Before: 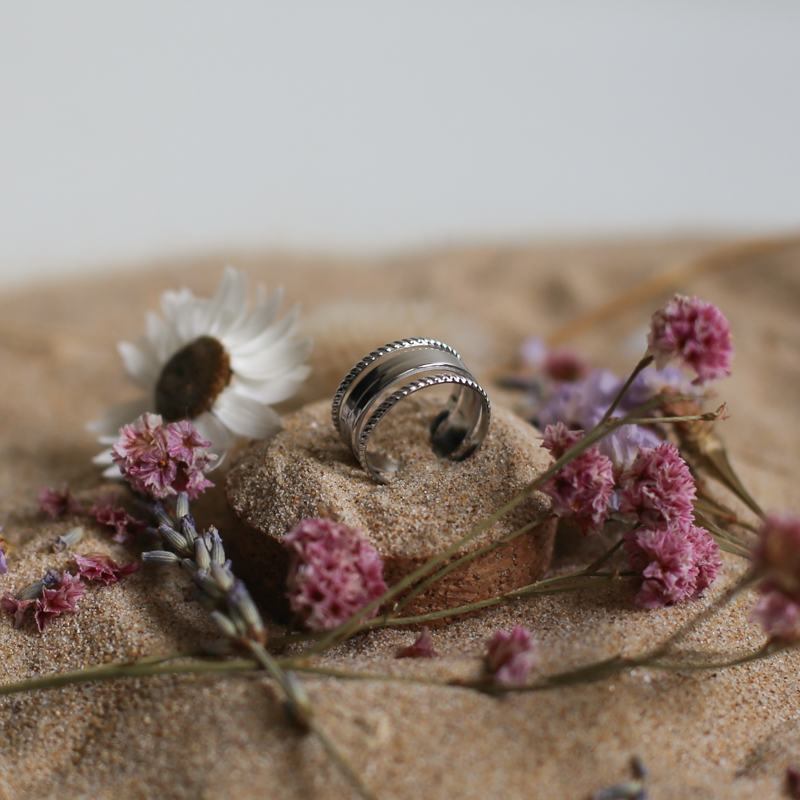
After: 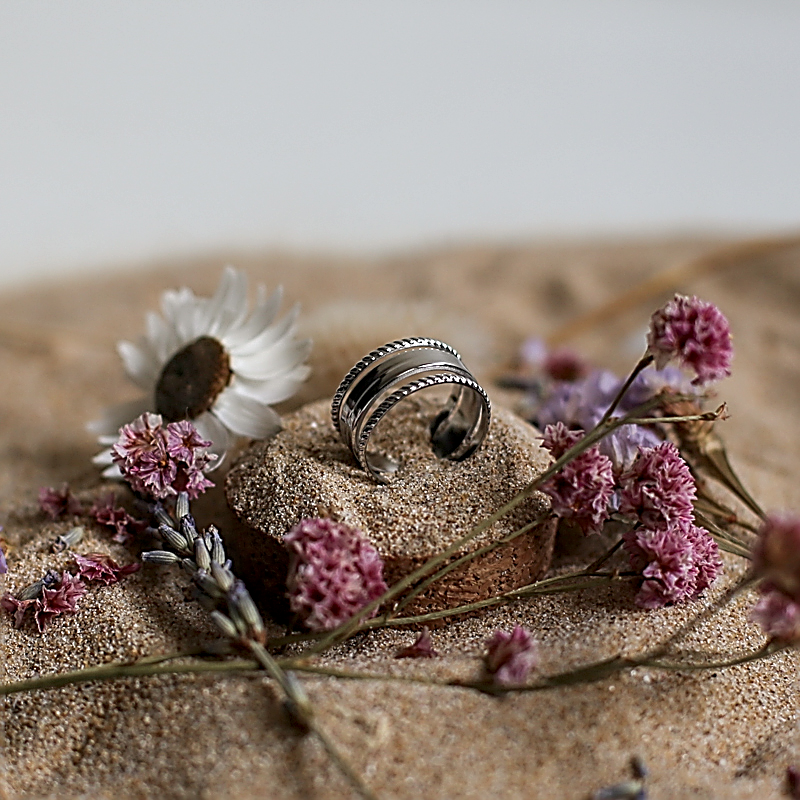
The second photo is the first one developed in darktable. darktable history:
local contrast: detail 130%
sharpen: amount 1.854
